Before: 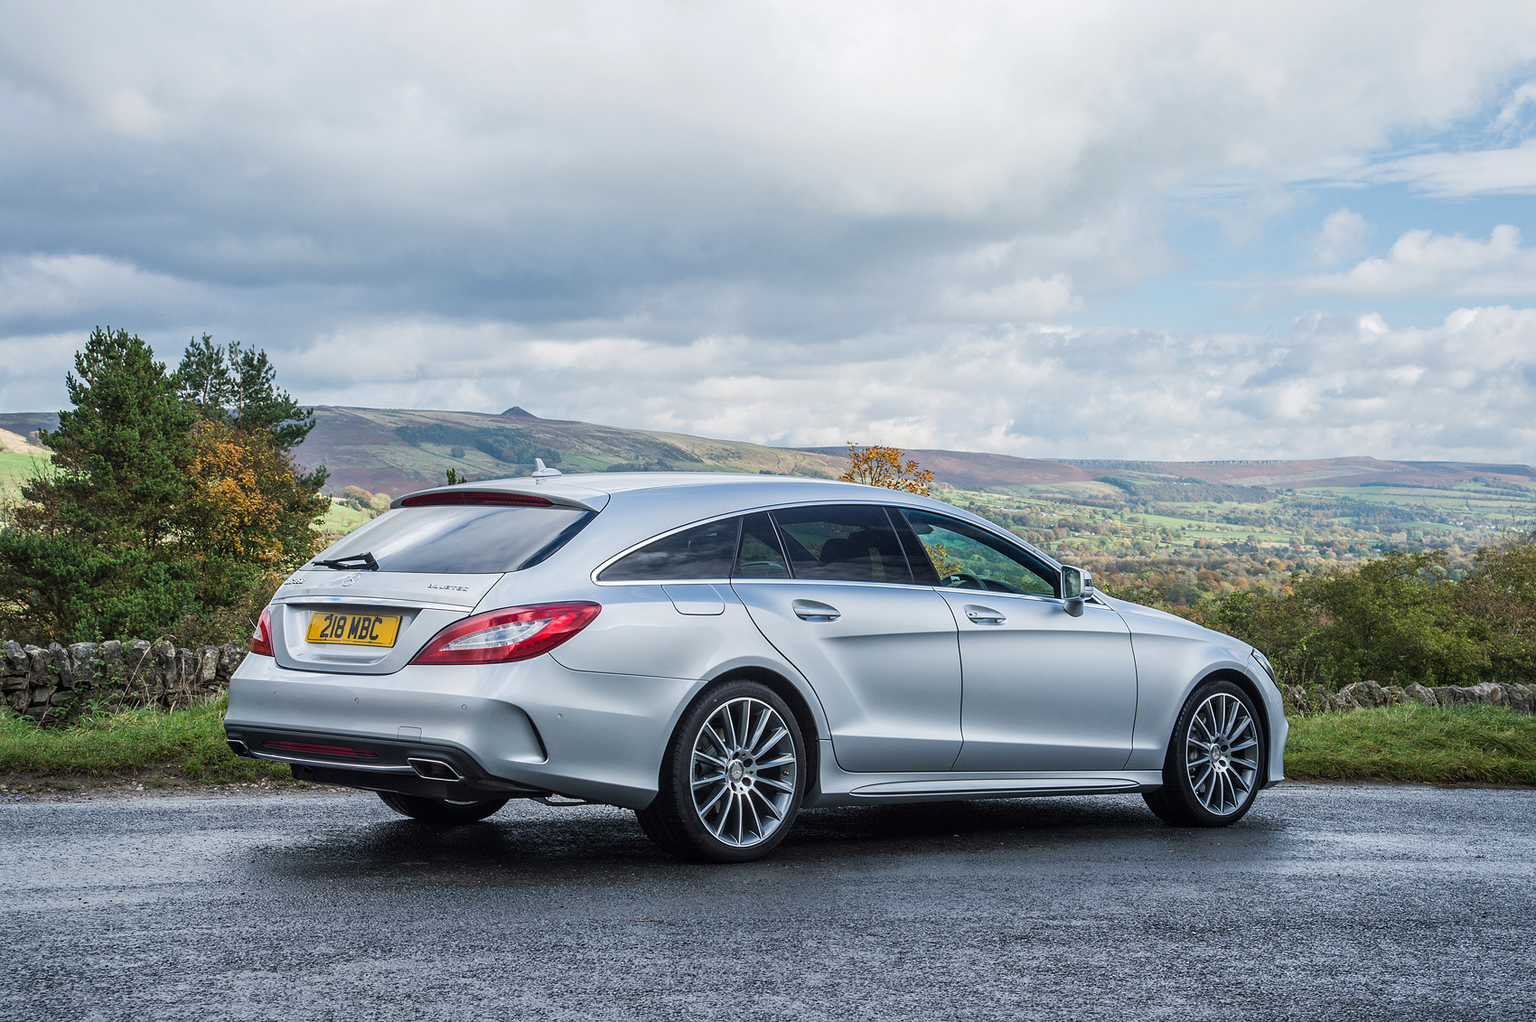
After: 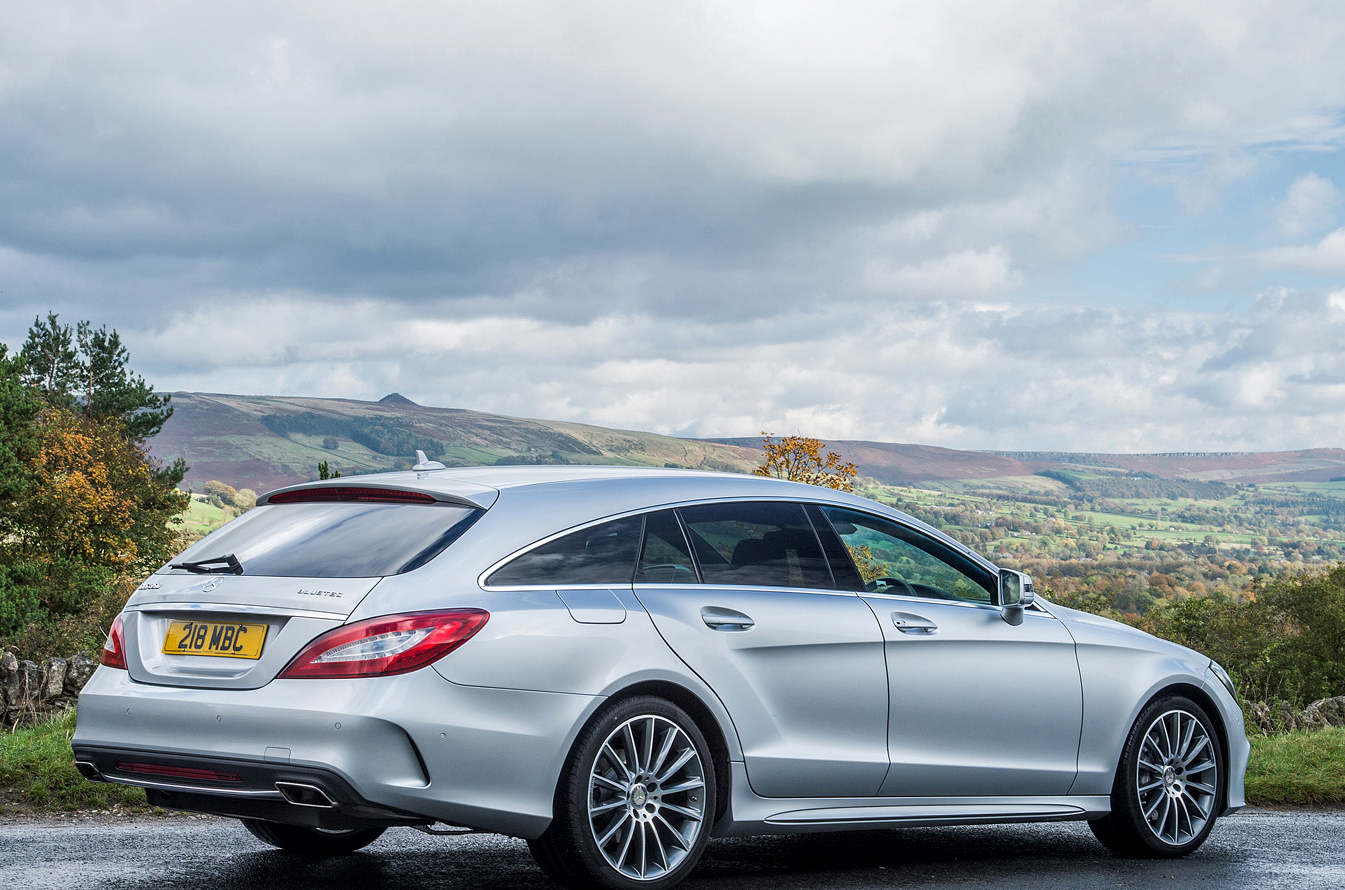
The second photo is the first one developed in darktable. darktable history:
crop and rotate: left 10.439%, top 5.044%, right 10.408%, bottom 16.205%
local contrast: highlights 106%, shadows 102%, detail 119%, midtone range 0.2
